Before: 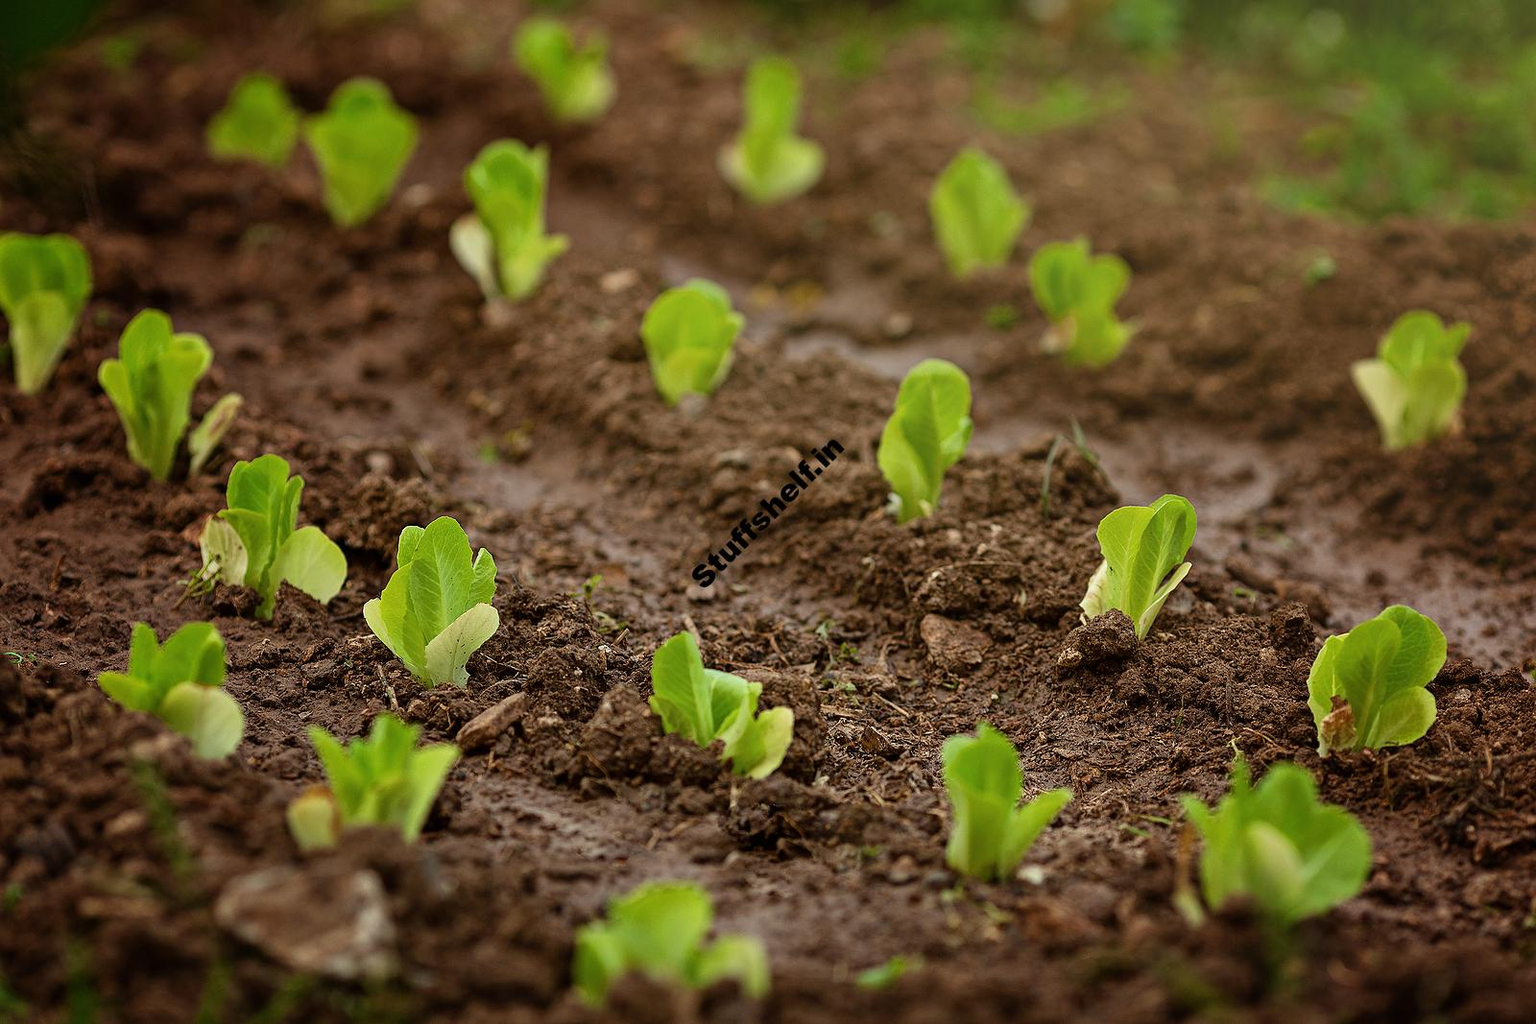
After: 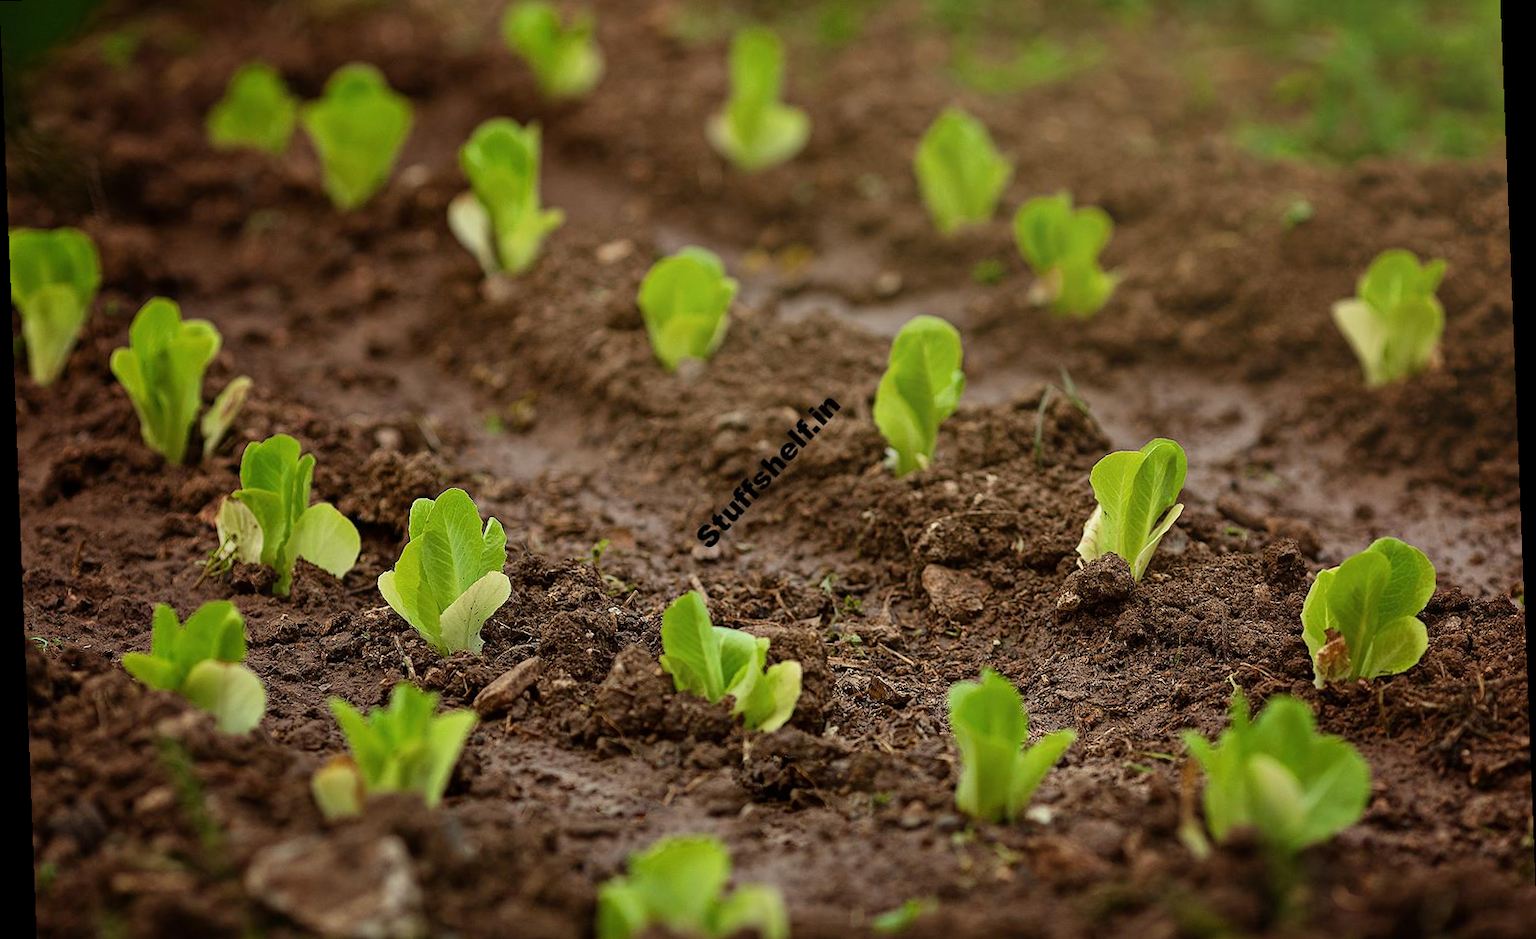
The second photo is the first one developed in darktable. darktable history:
rotate and perspective: rotation -2.29°, automatic cropping off
crop and rotate: top 5.609%, bottom 5.609%
